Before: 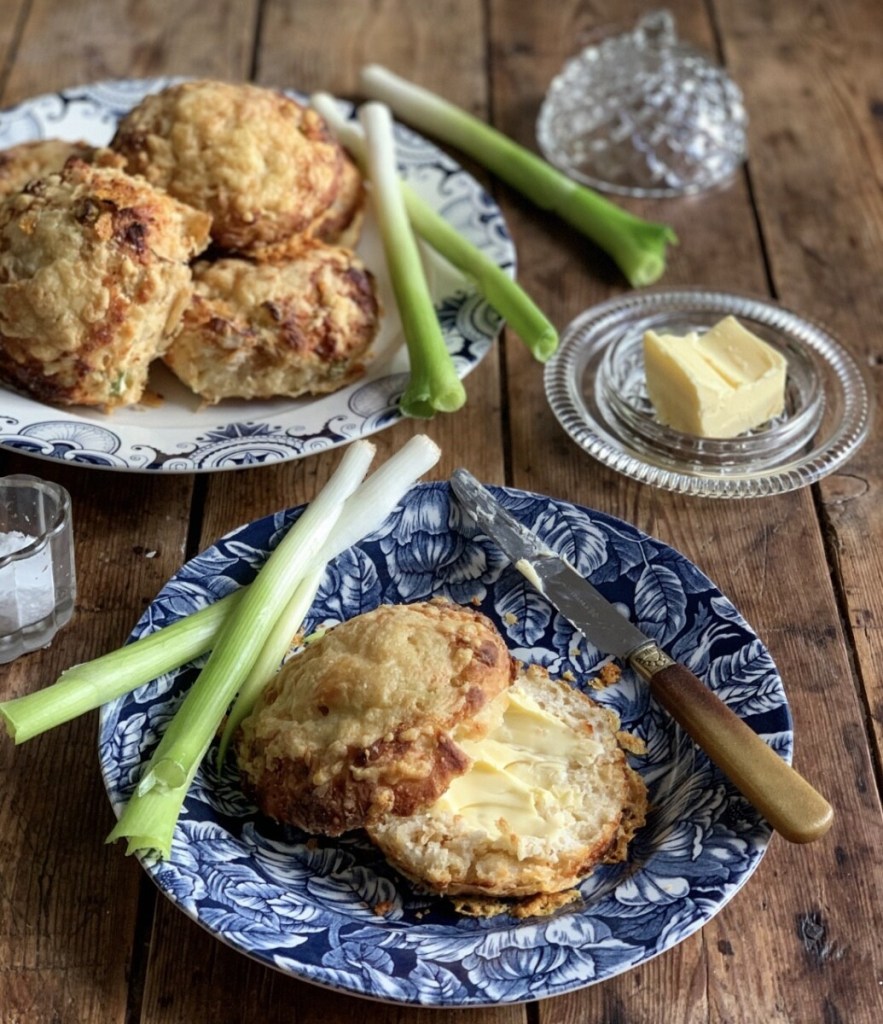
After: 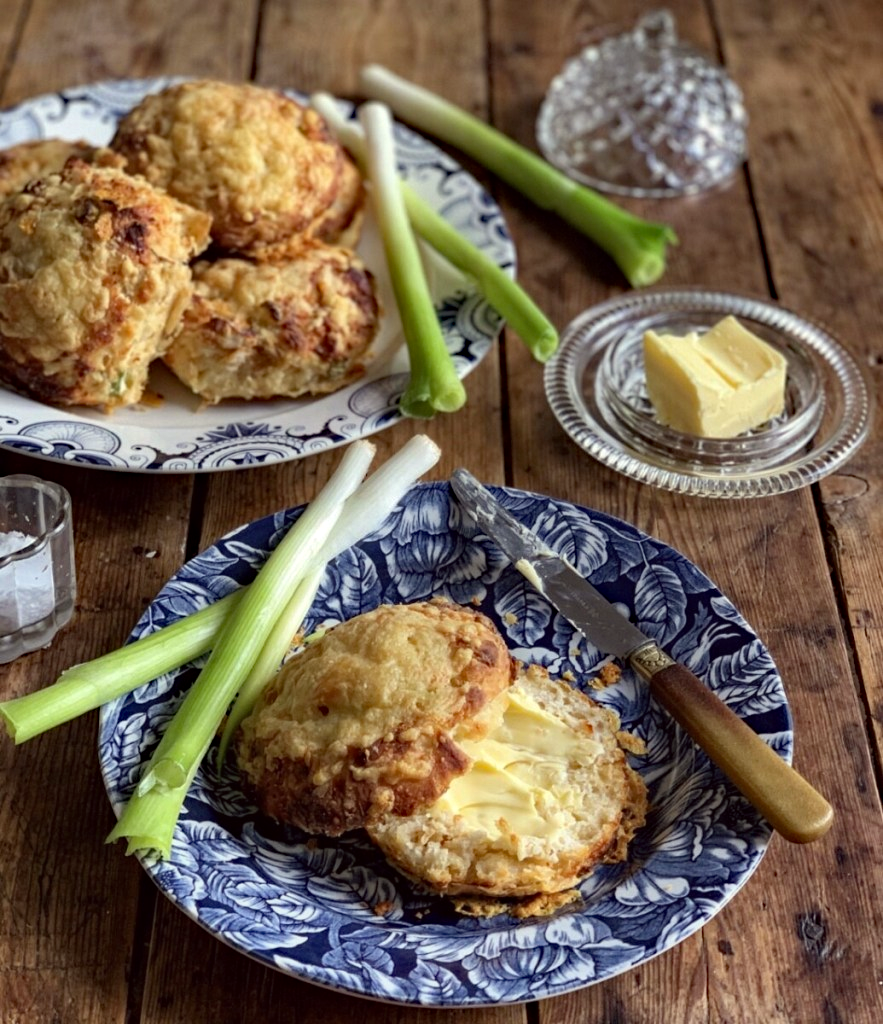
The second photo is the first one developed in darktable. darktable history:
haze removal: strength 0.29, distance 0.25, compatibility mode true, adaptive false
color correction: highlights a* -0.95, highlights b* 4.5, shadows a* 3.55
